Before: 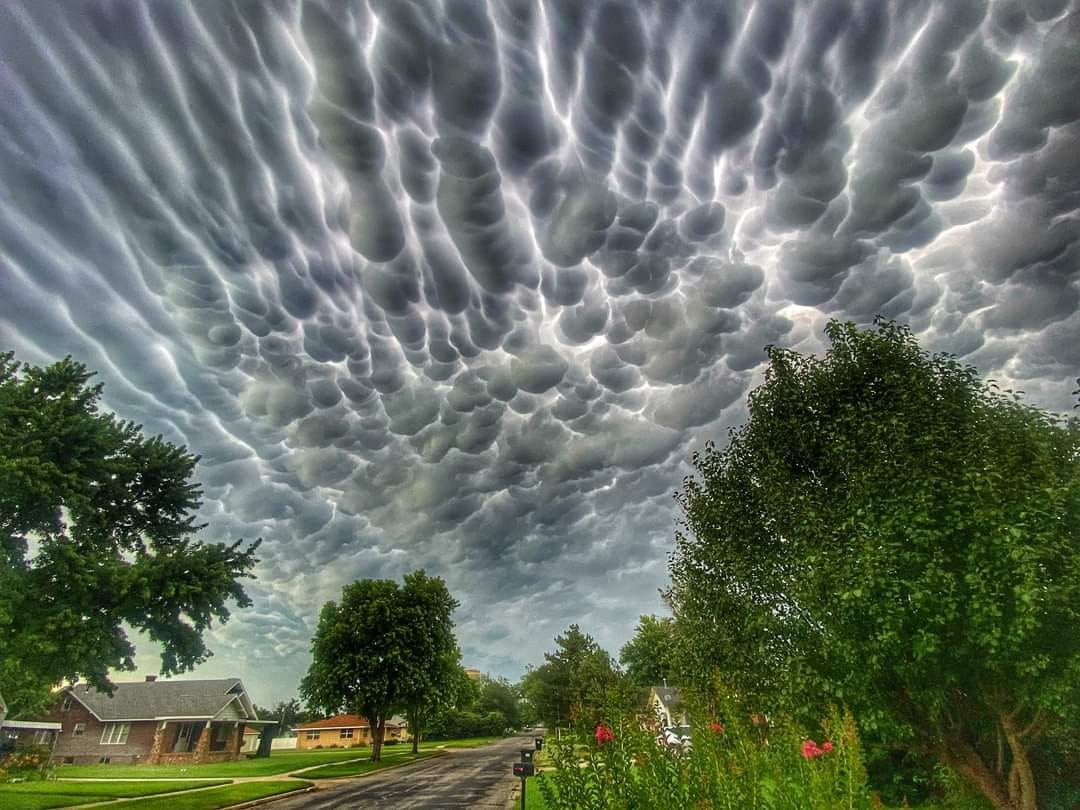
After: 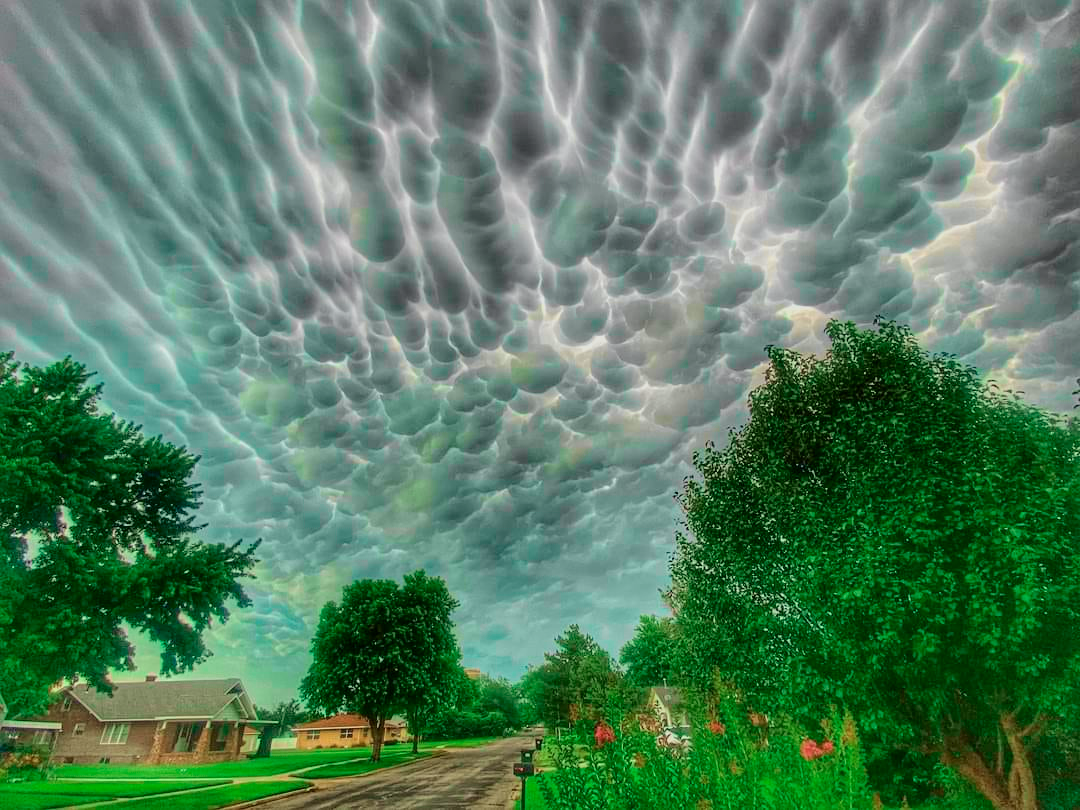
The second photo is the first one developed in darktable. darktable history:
tone curve: curves: ch0 [(0, 0) (0.402, 0.473) (0.673, 0.68) (0.899, 0.832) (0.999, 0.903)]; ch1 [(0, 0) (0.405, 0.254) (0.481, 0.427) (0.498, 0.49) (0.507, 0.5) (0.53, 0.532) (0.582, 0.583) (0.68, 0.672) (0.791, 0.748) (1, 0.896)]; ch2 [(0, 0) (0.199, 0.414) (0.438, 0.49) (0.496, 0.501) (0.515, 0.546) (0.577, 0.605) (0.632, 0.649) (0.717, 0.727) (0.845, 0.855) (0.998, 0.977)], color space Lab, independent channels, preserve colors none
